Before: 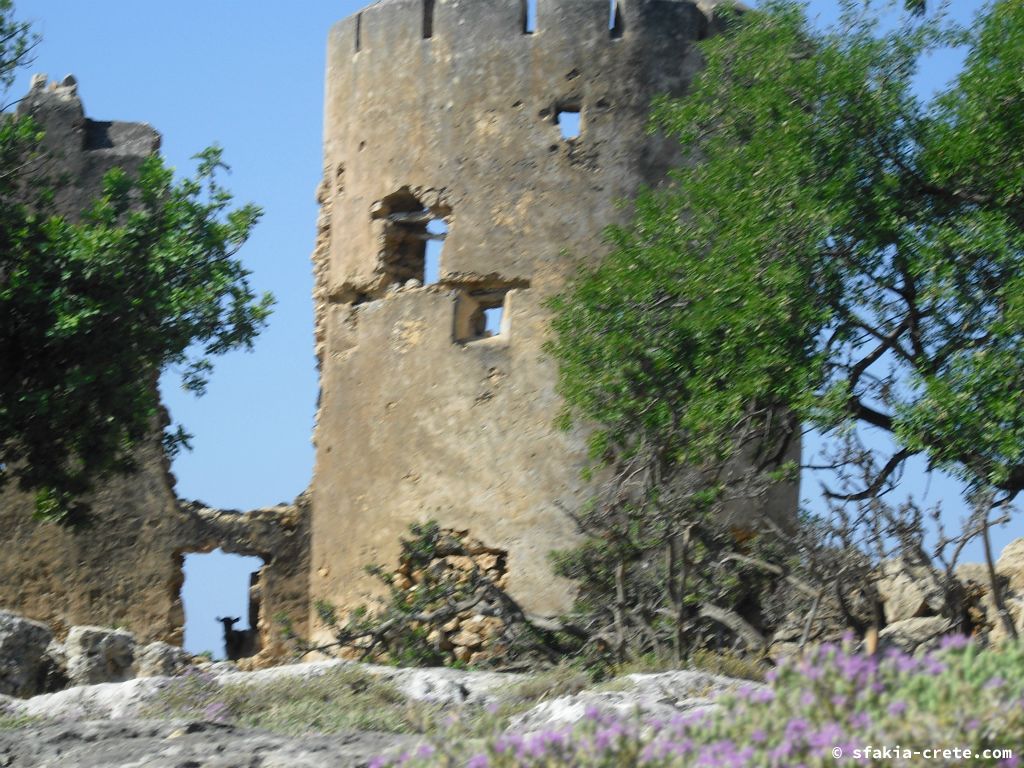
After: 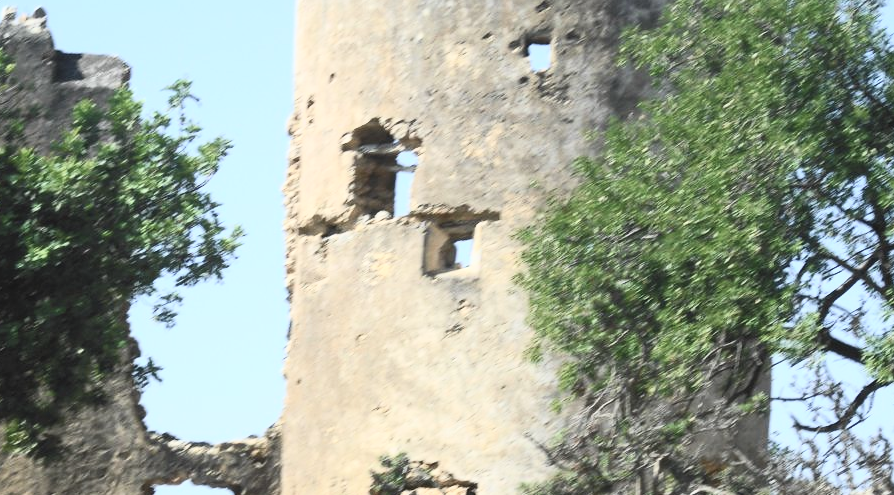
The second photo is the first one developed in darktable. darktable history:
contrast brightness saturation: contrast 0.43, brightness 0.56, saturation -0.19
crop: left 3.015%, top 8.969%, right 9.647%, bottom 26.457%
